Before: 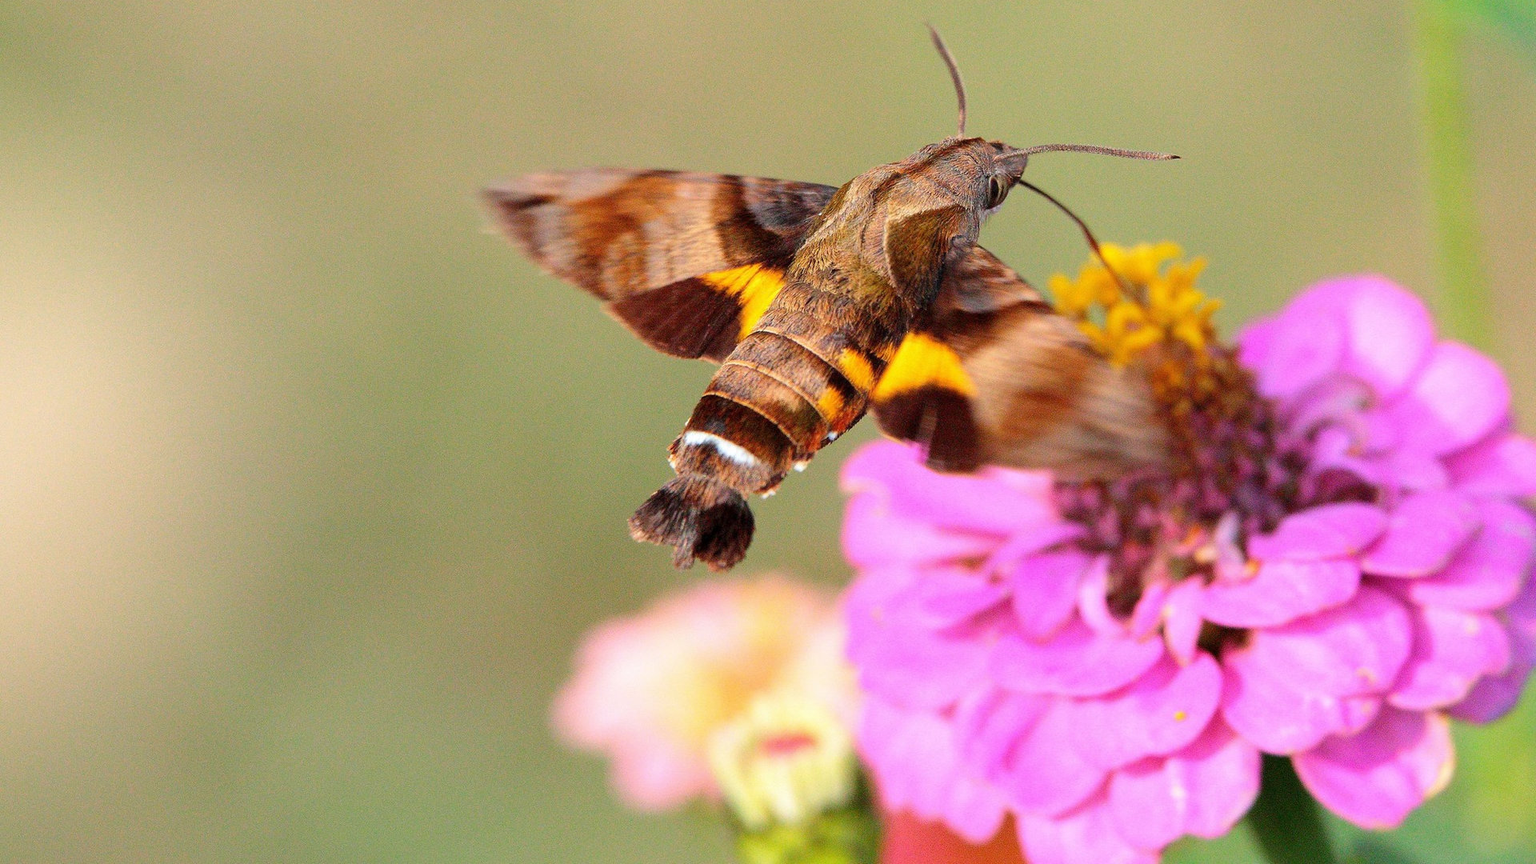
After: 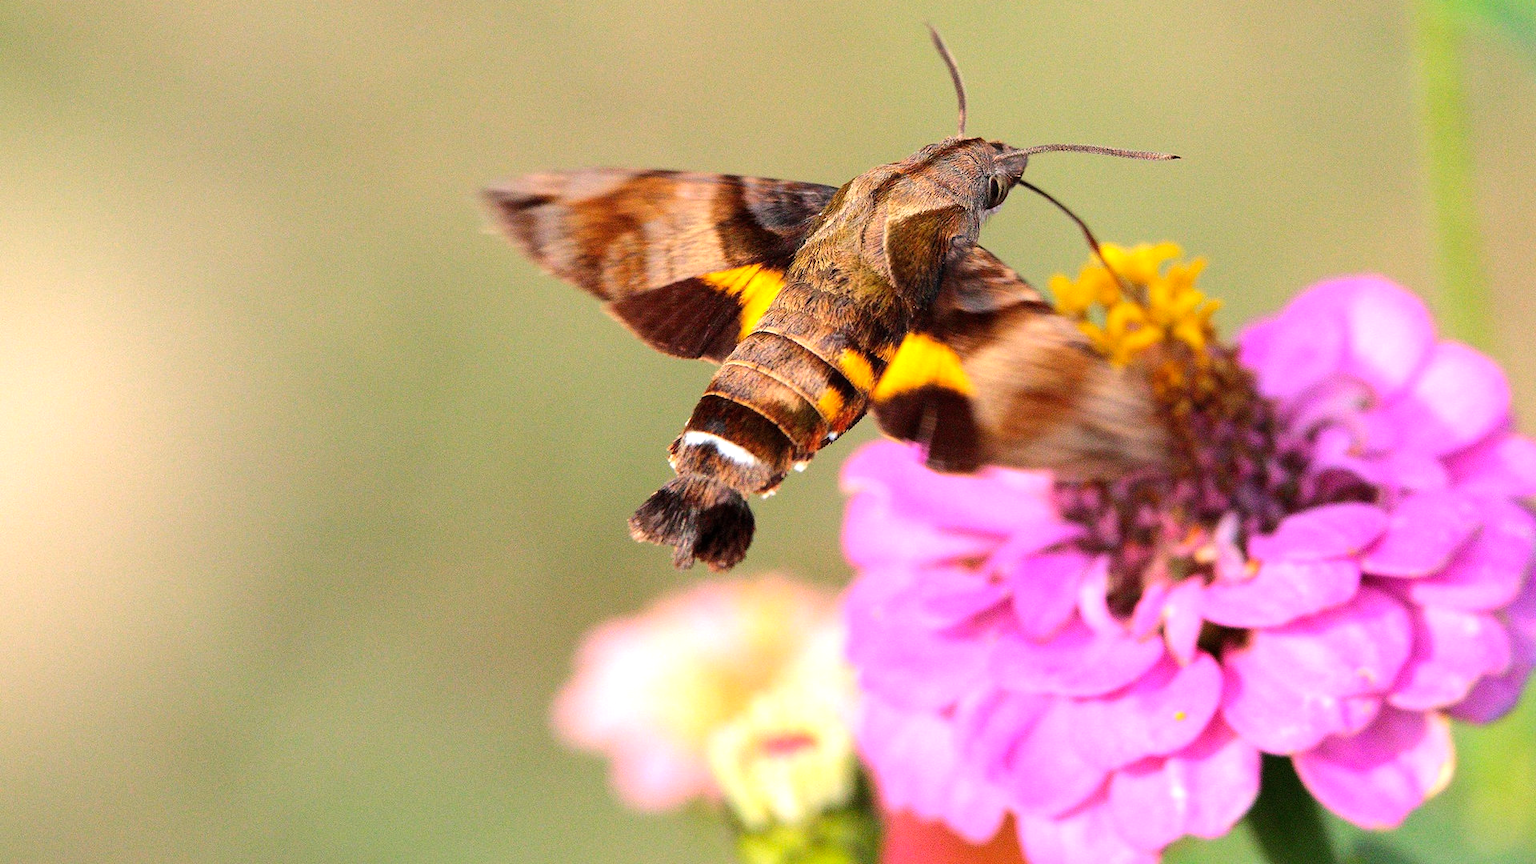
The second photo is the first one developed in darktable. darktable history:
white balance: red 0.988, blue 1.017
tone equalizer: -8 EV -0.417 EV, -7 EV -0.389 EV, -6 EV -0.333 EV, -5 EV -0.222 EV, -3 EV 0.222 EV, -2 EV 0.333 EV, -1 EV 0.389 EV, +0 EV 0.417 EV, edges refinement/feathering 500, mask exposure compensation -1.57 EV, preserve details no
color correction: highlights a* 3.84, highlights b* 5.07
